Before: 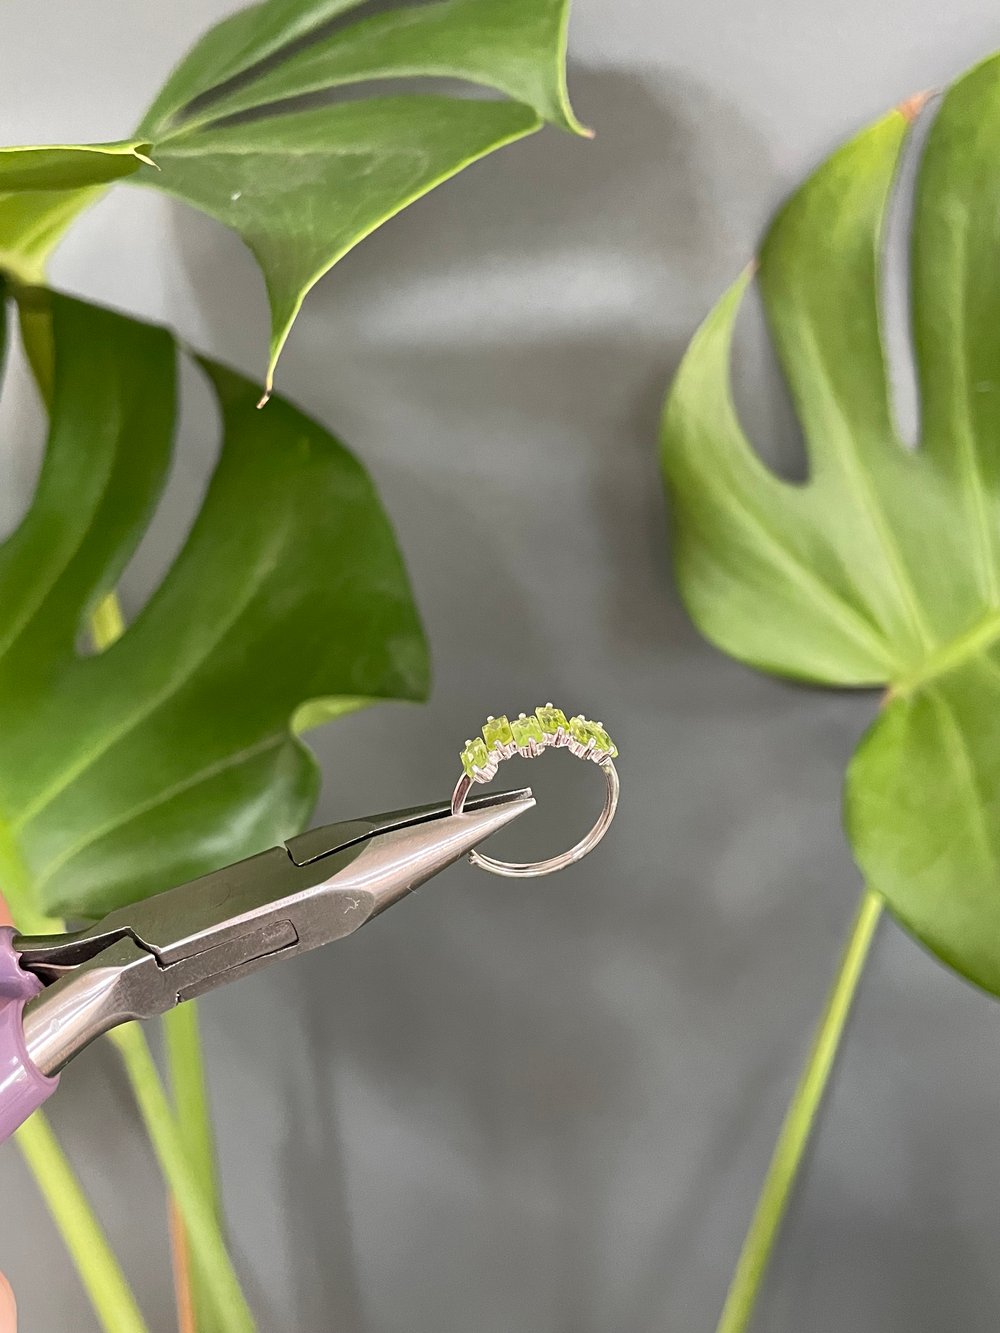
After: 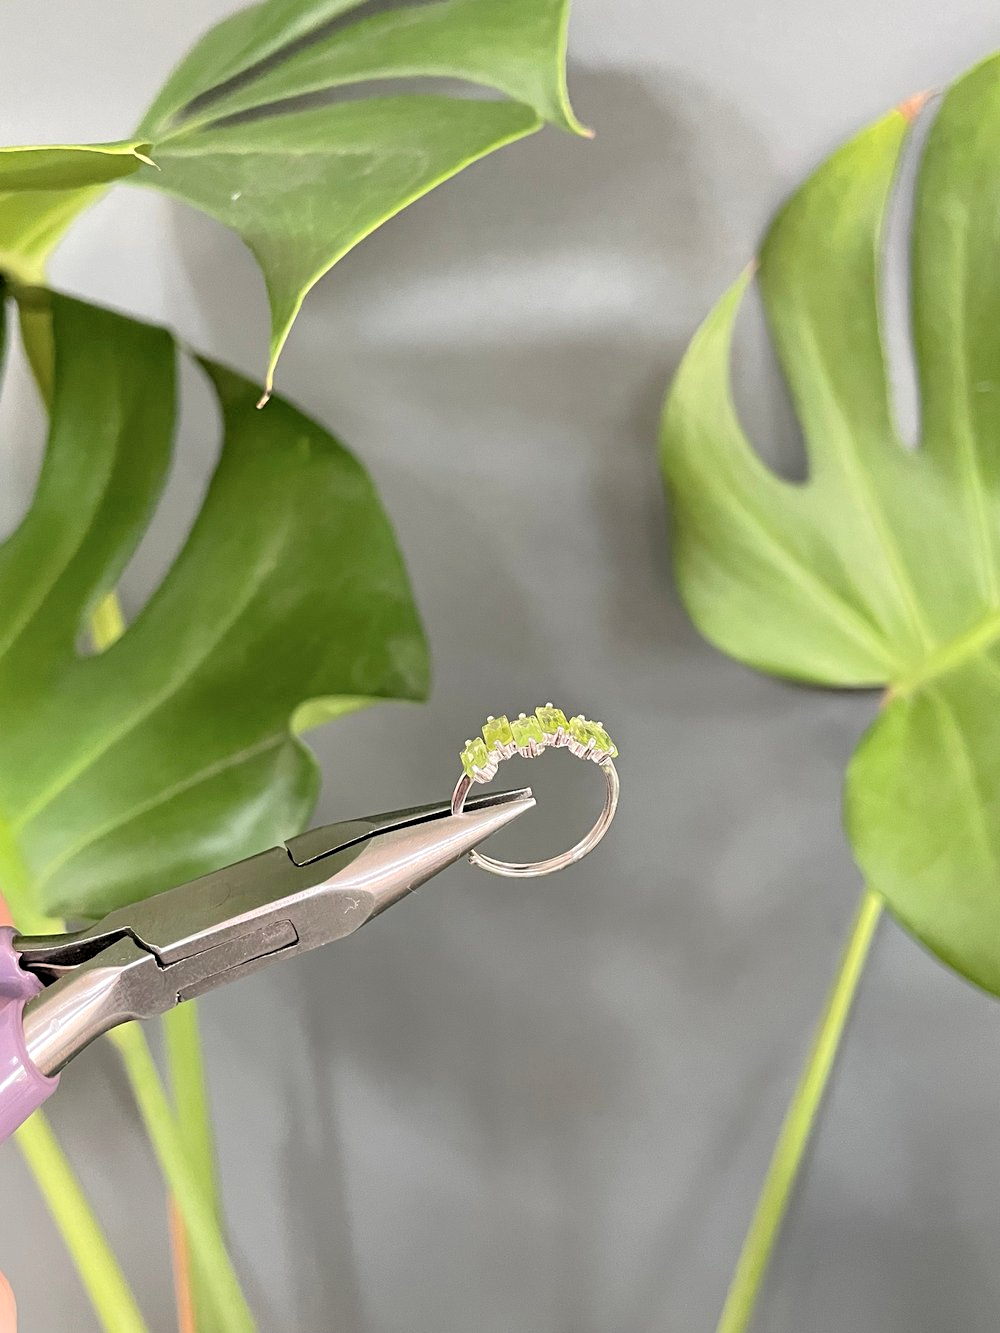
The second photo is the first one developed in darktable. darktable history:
base curve: curves: ch0 [(0, 0) (0.303, 0.277) (1, 1)], preserve colors none
tone equalizer: -8 EV 0.227 EV, -7 EV 0.43 EV, -6 EV 0.412 EV, -5 EV 0.245 EV, -3 EV -0.256 EV, -2 EV -0.42 EV, -1 EV -0.416 EV, +0 EV -0.272 EV, edges refinement/feathering 500, mask exposure compensation -1.57 EV, preserve details no
levels: levels [0.055, 0.477, 0.9]
tone curve: curves: ch0 [(0, 0) (0.003, 0.009) (0.011, 0.009) (0.025, 0.01) (0.044, 0.02) (0.069, 0.032) (0.1, 0.048) (0.136, 0.092) (0.177, 0.153) (0.224, 0.217) (0.277, 0.306) (0.335, 0.402) (0.399, 0.488) (0.468, 0.574) (0.543, 0.648) (0.623, 0.716) (0.709, 0.783) (0.801, 0.851) (0.898, 0.92) (1, 1)], color space Lab, independent channels, preserve colors none
